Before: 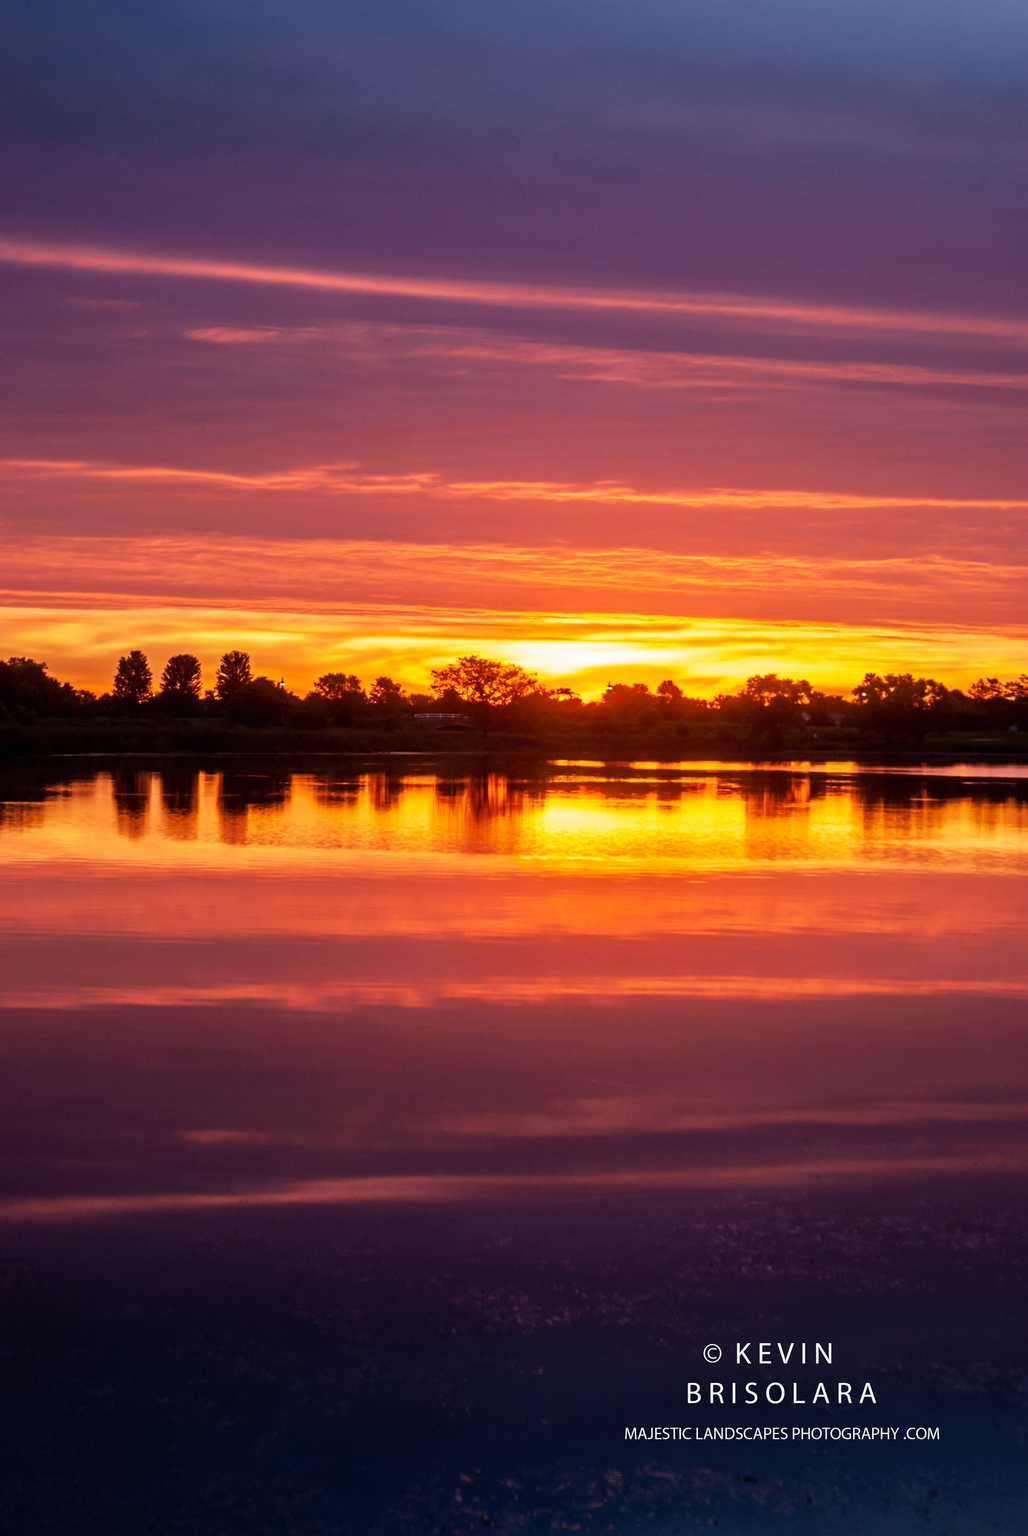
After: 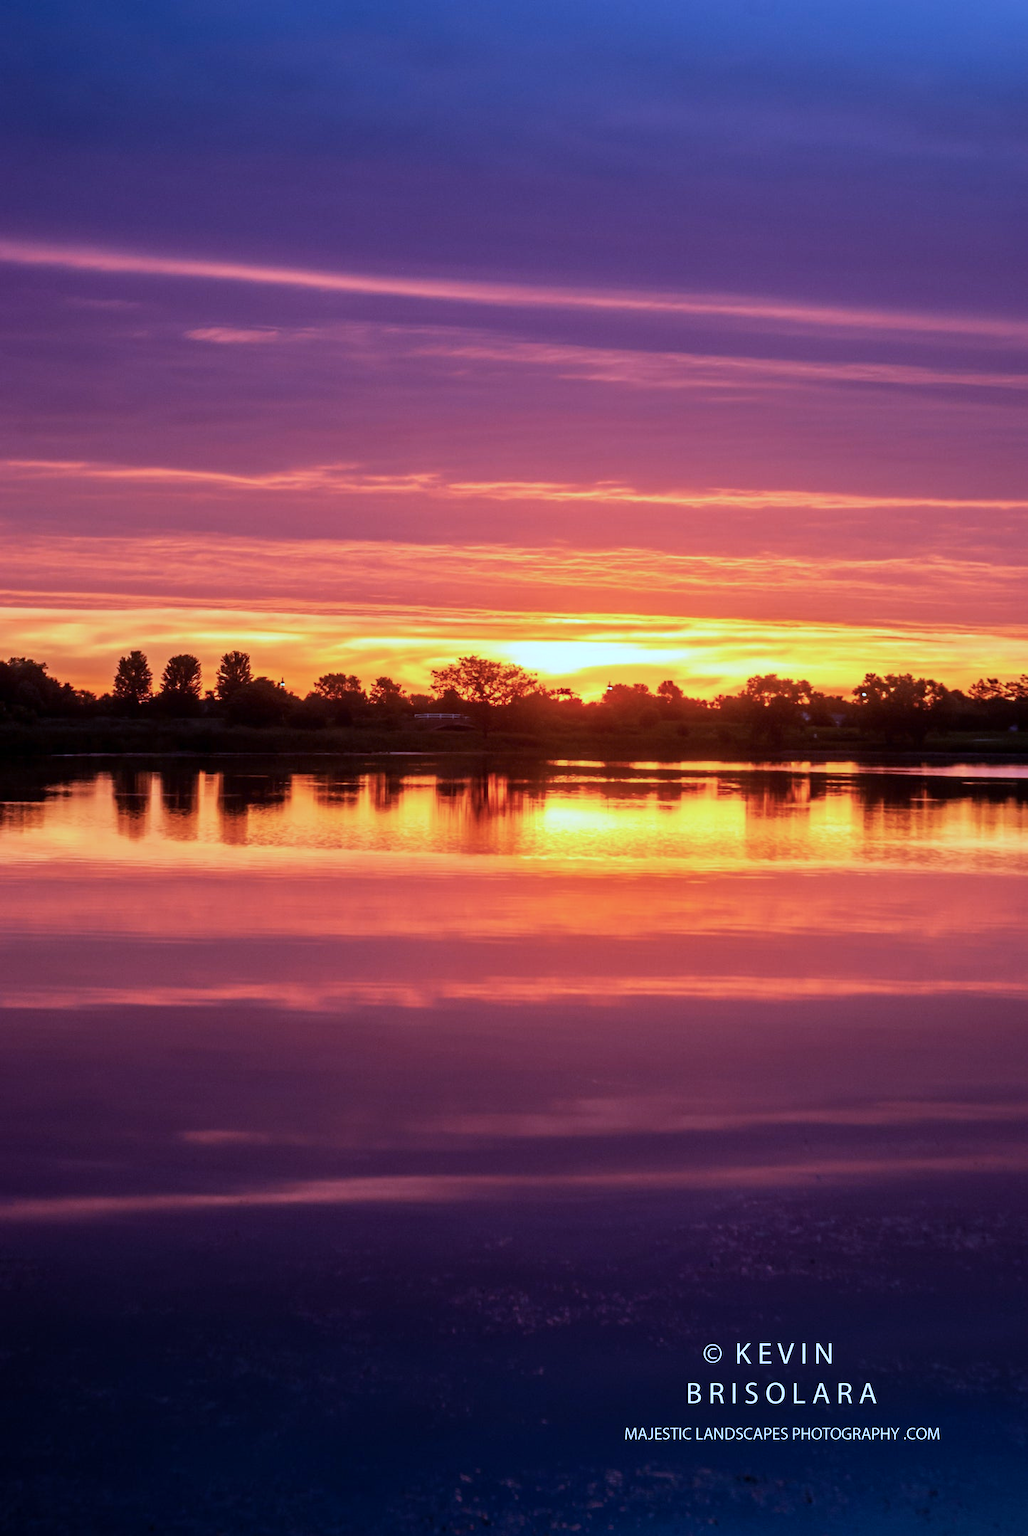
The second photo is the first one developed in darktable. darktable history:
color calibration: illuminant as shot in camera, adaptation linear Bradford (ICC v4), x 0.407, y 0.404, temperature 3591.79 K
